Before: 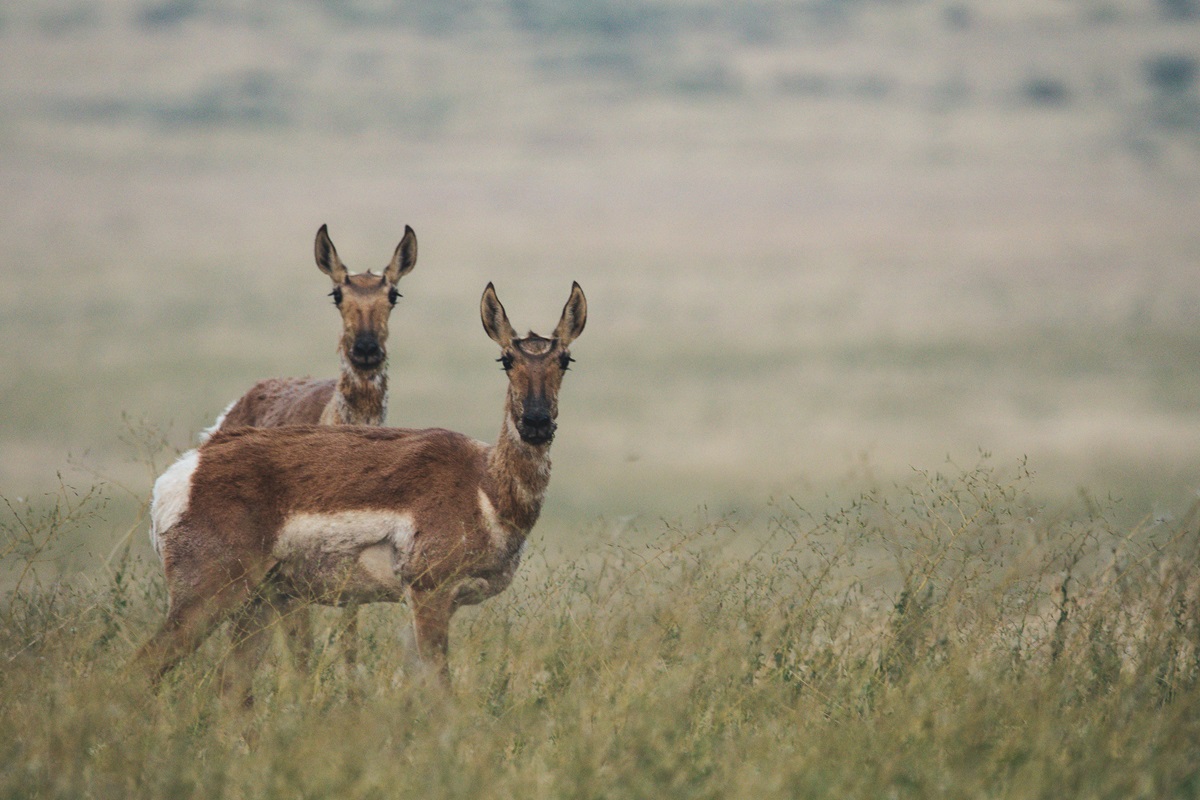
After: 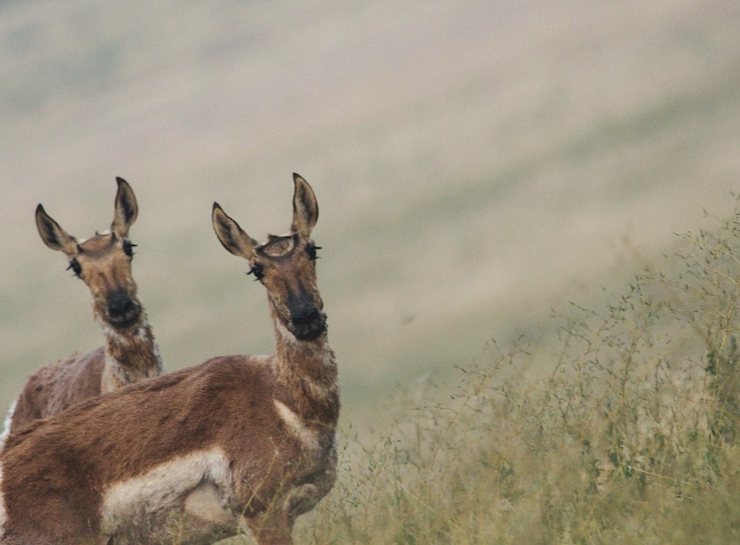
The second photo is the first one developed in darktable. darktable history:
crop and rotate: angle 19.85°, left 6.844%, right 3.737%, bottom 1.118%
